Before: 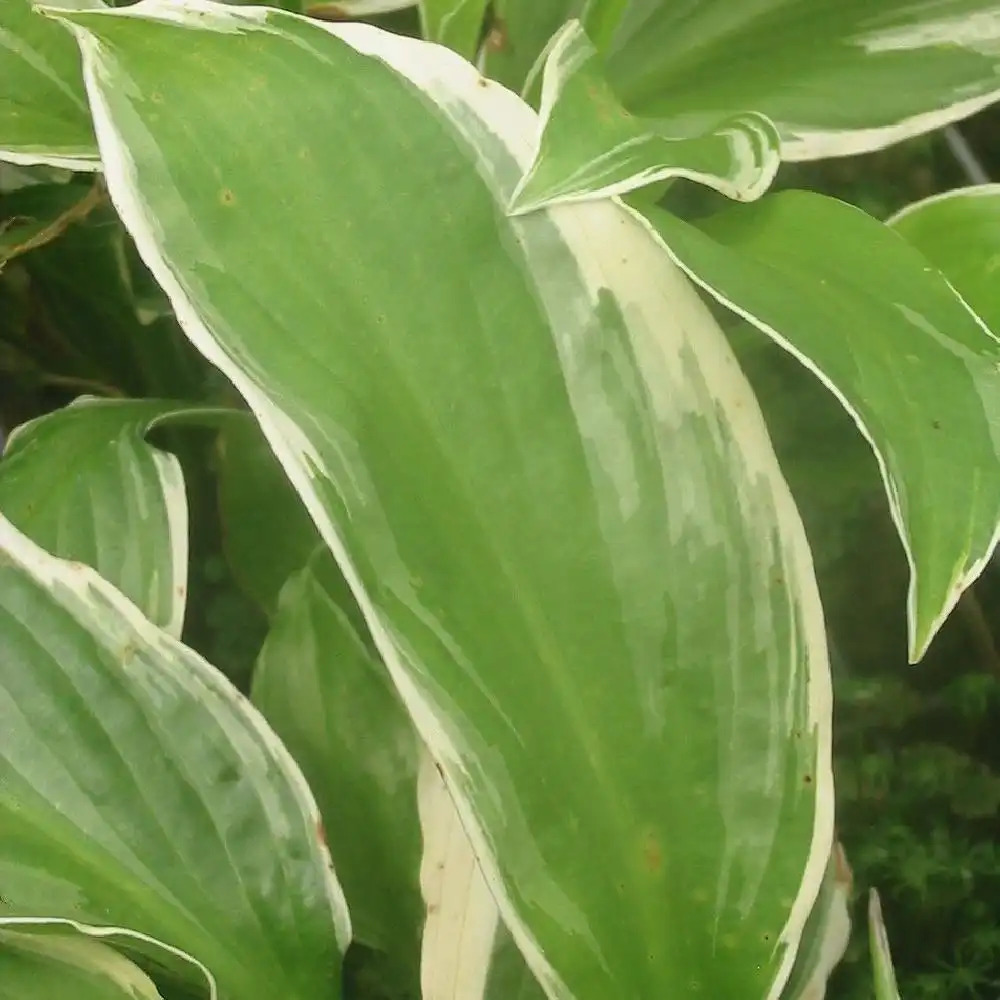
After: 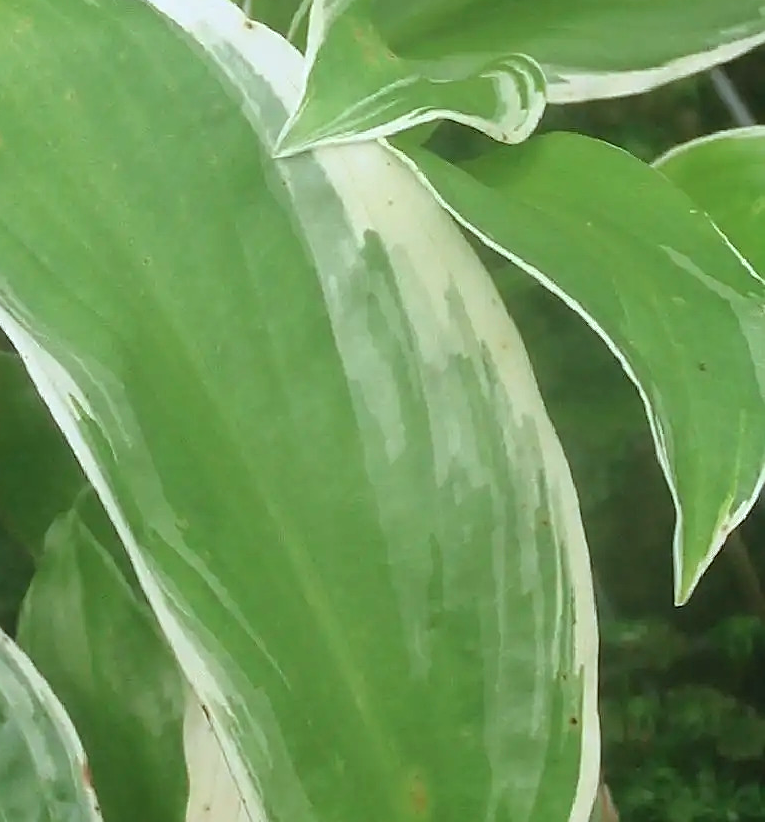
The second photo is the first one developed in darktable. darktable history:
color calibration: x 0.367, y 0.376, temperature 4366.18 K
crop: left 23.498%, top 5.887%, bottom 11.837%
sharpen: on, module defaults
